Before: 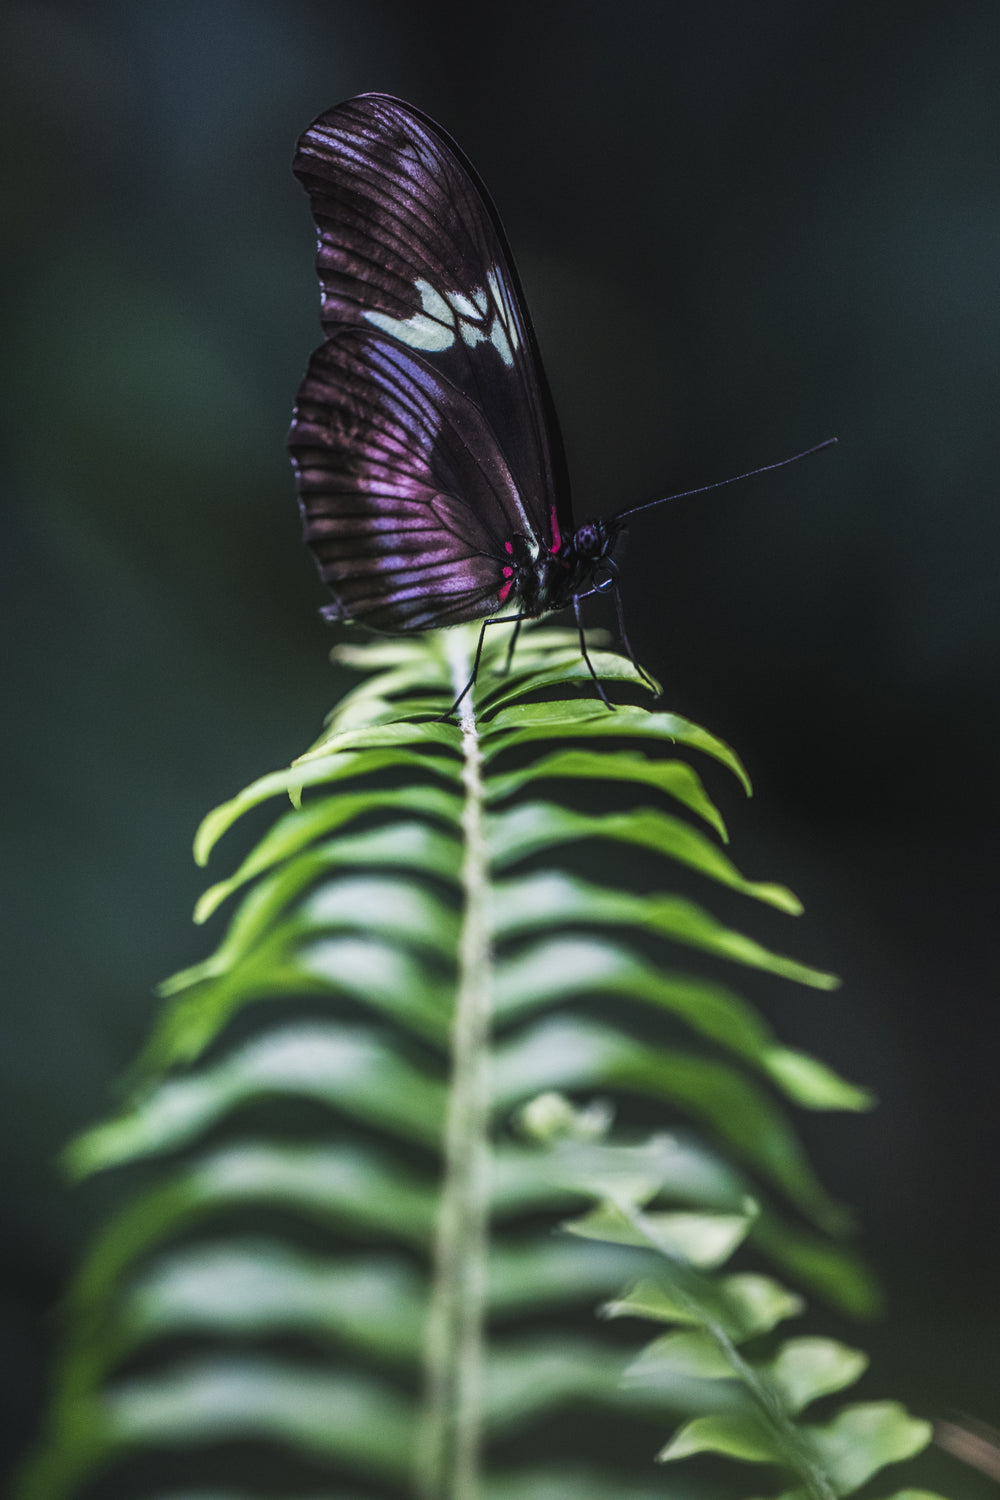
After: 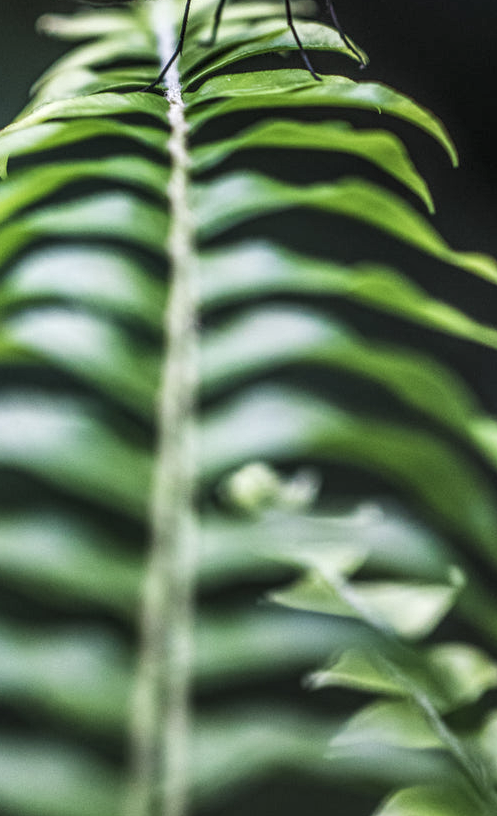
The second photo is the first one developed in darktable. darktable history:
crop: left 29.426%, top 42.059%, right 20.835%, bottom 3.495%
local contrast: detail 142%
